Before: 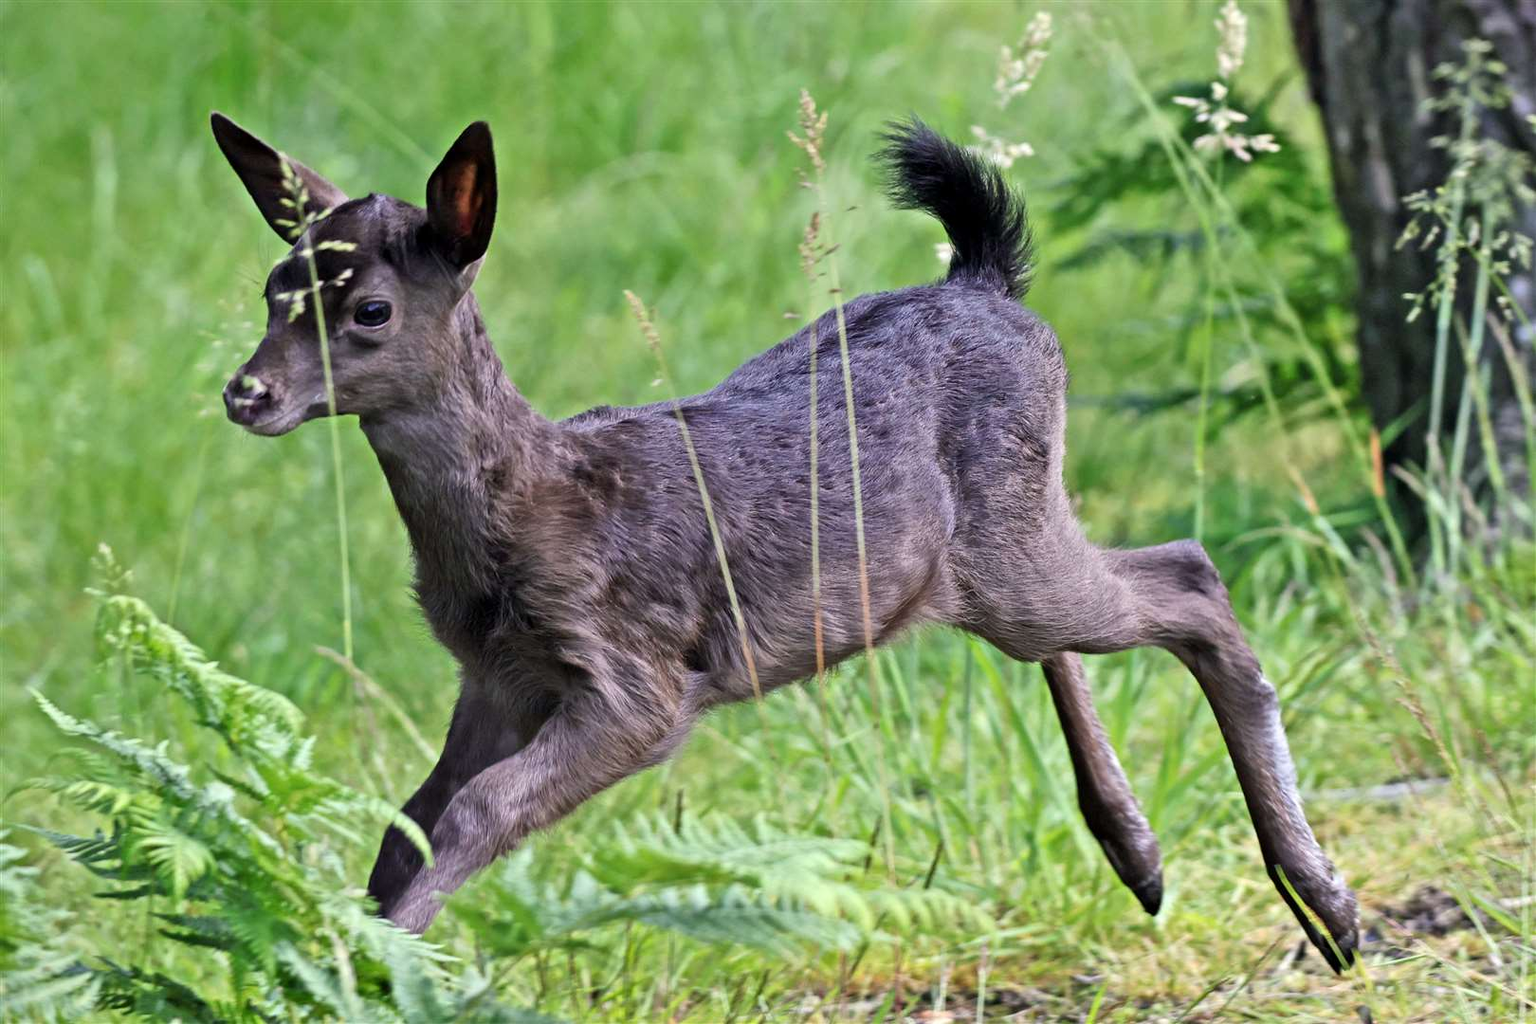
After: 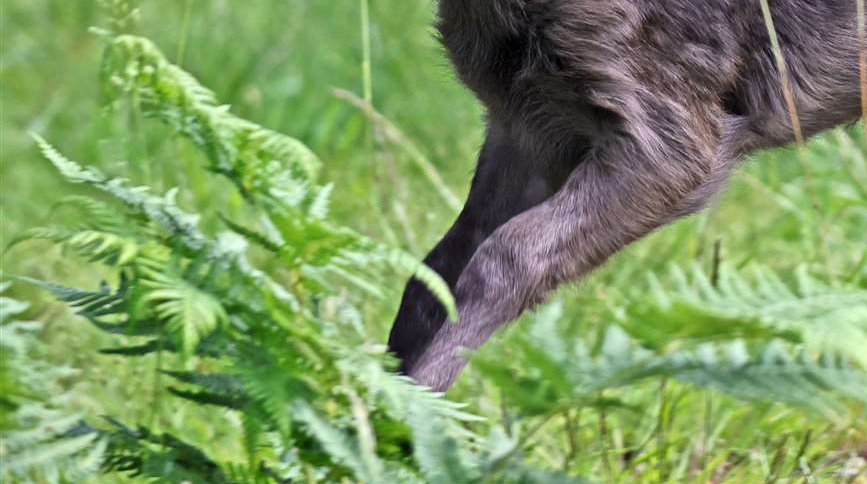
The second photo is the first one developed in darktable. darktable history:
crop and rotate: top 54.958%, right 46.462%, bottom 0.212%
